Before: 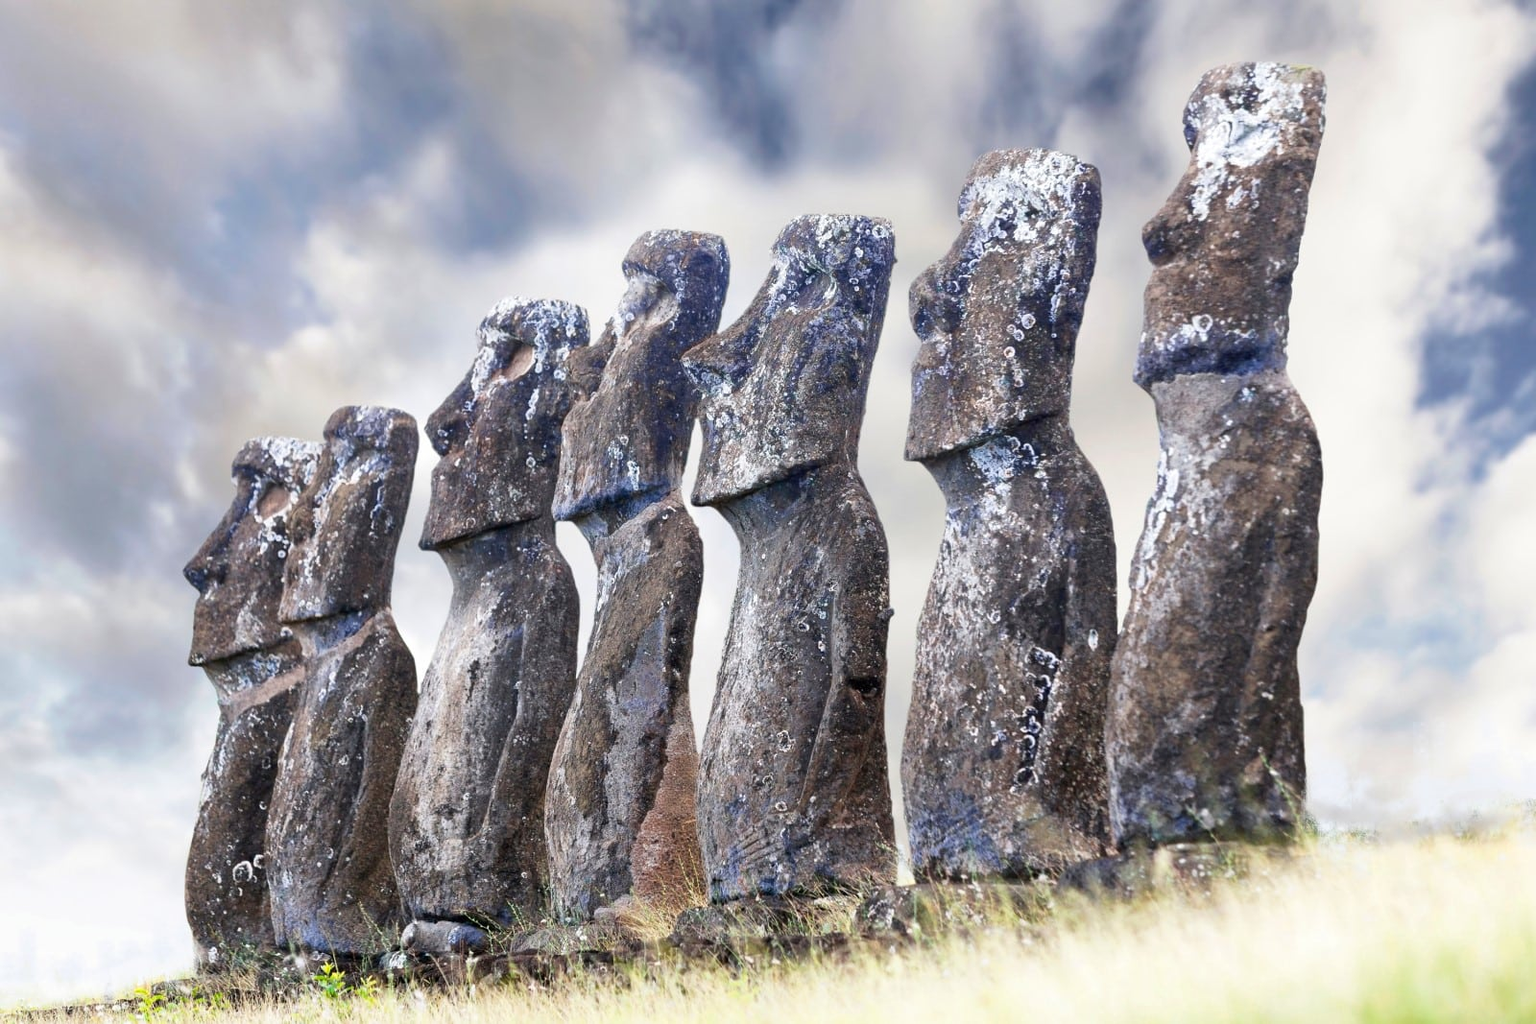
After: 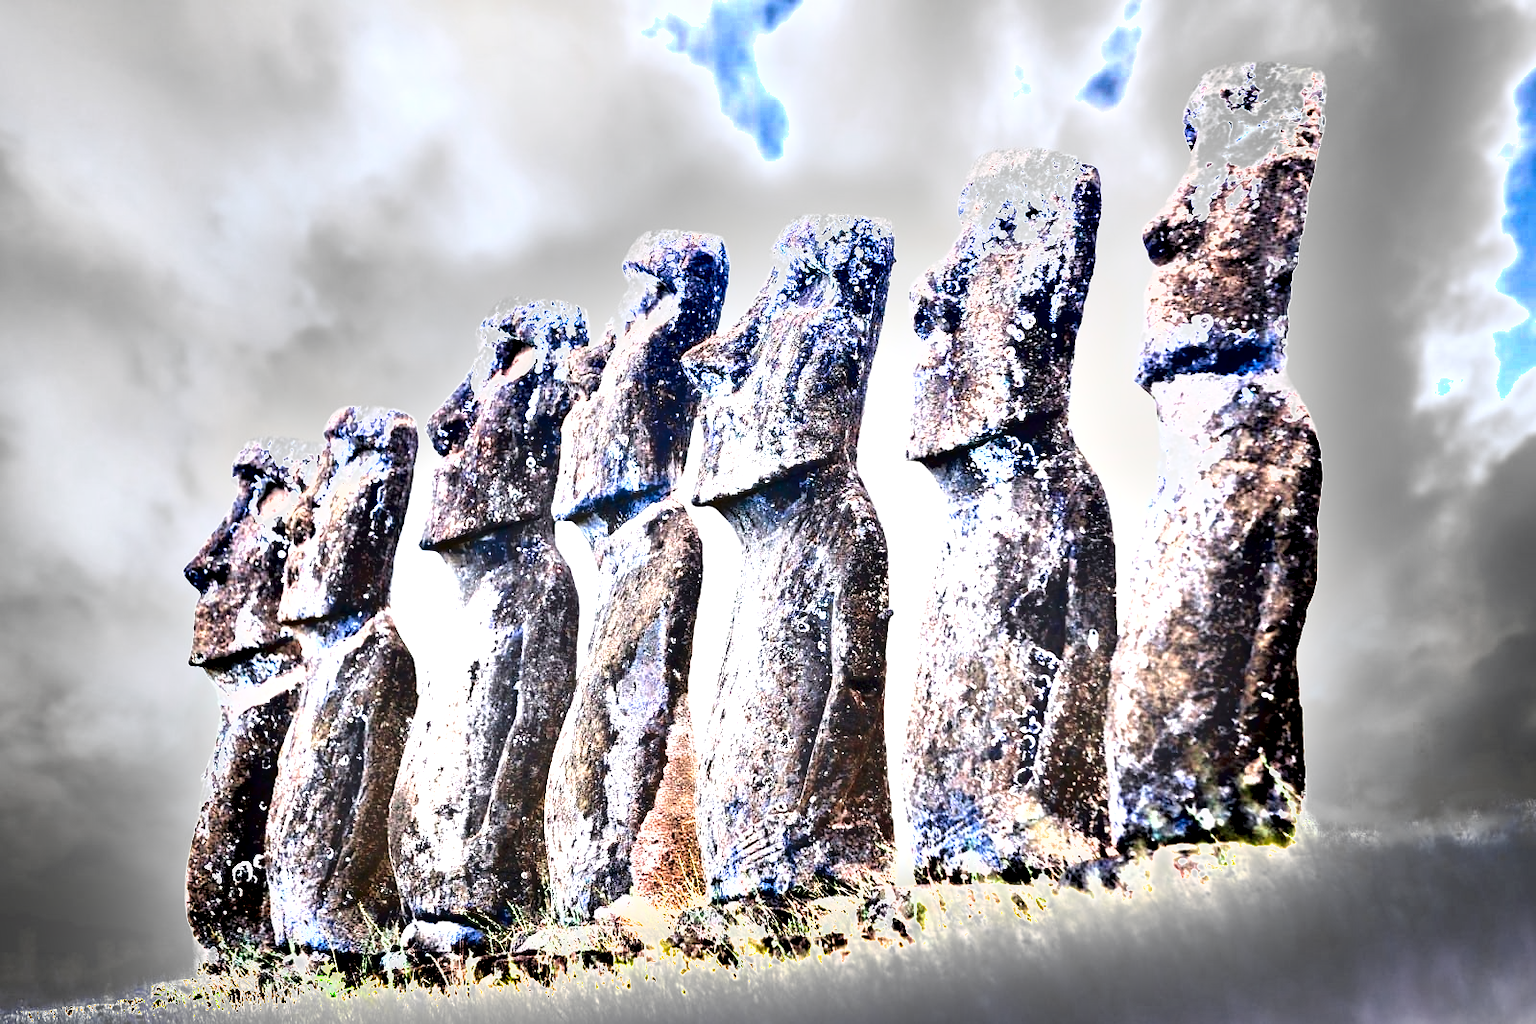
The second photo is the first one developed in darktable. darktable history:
shadows and highlights: shadows 32.83, highlights -47.7, soften with gaussian
exposure: black level correction 0, exposure 2.138 EV, compensate exposure bias true, compensate highlight preservation false
